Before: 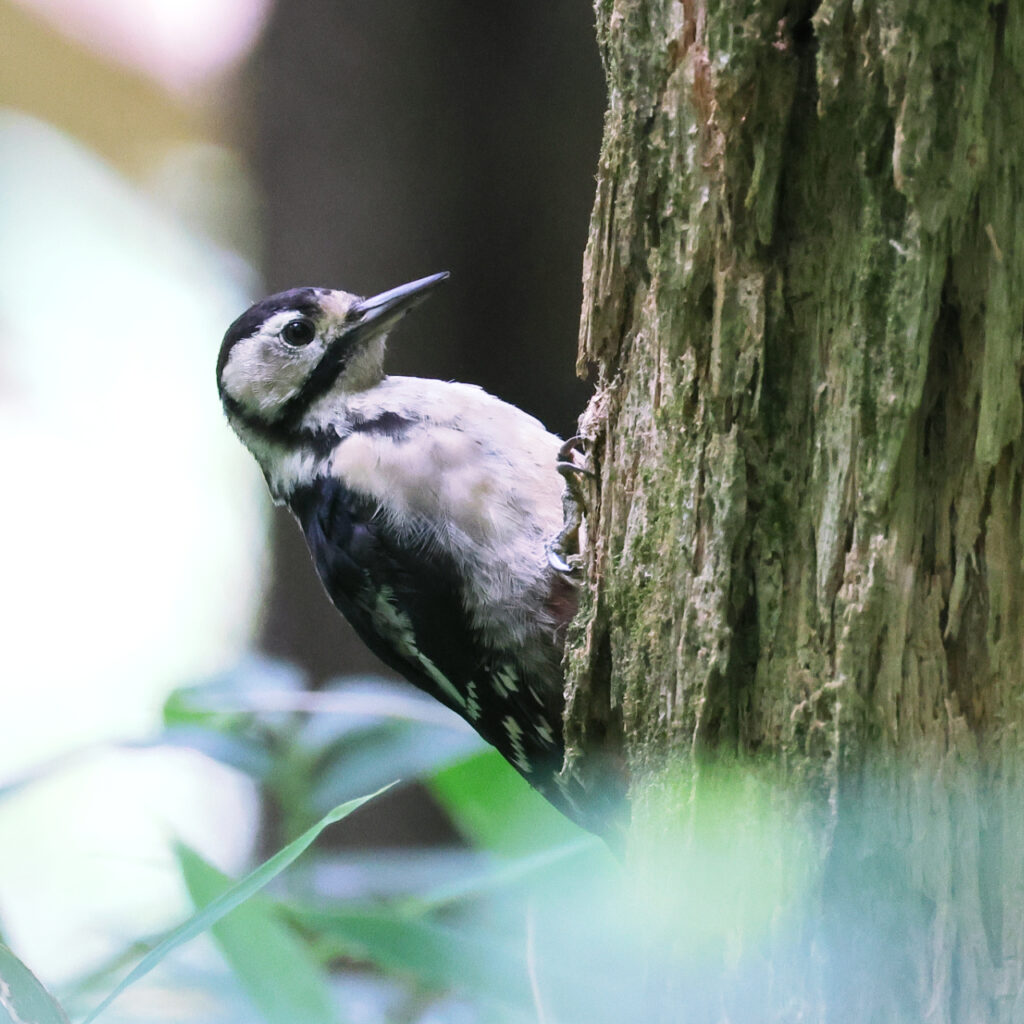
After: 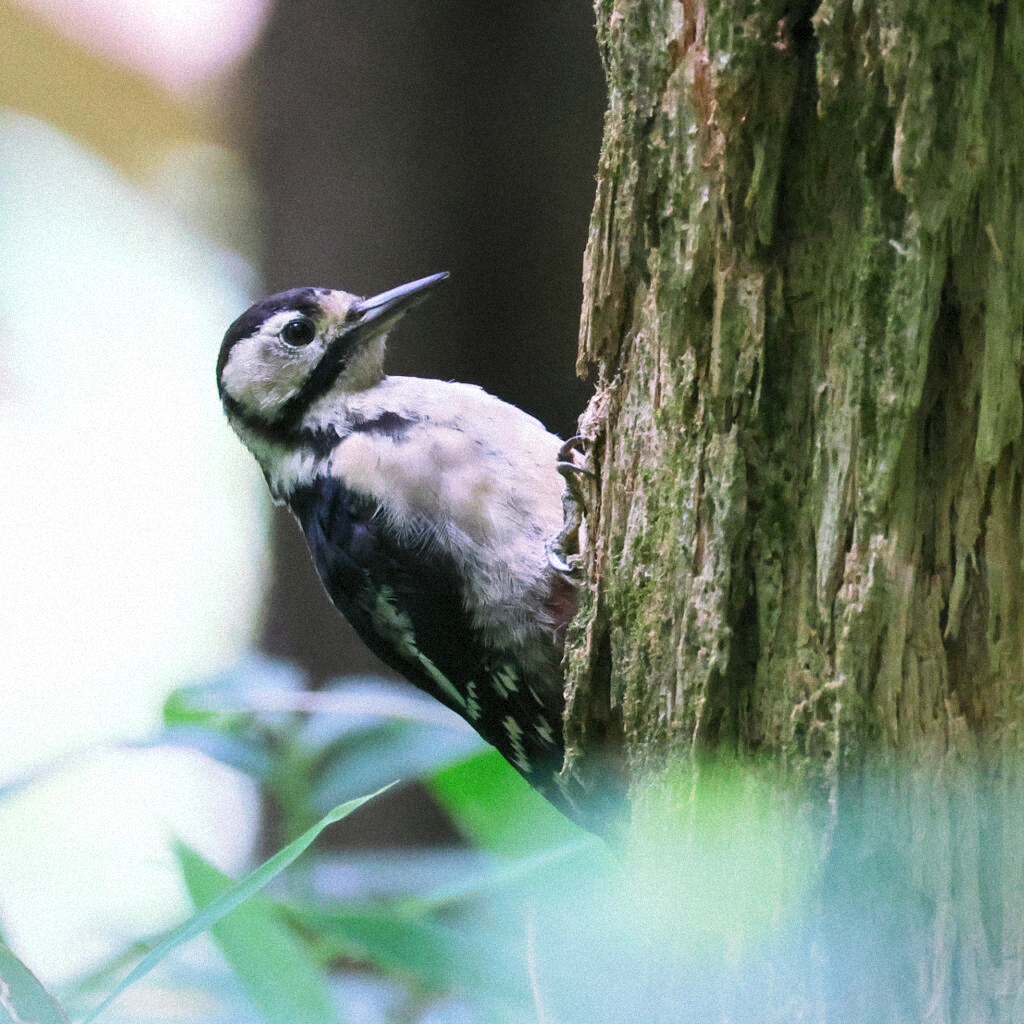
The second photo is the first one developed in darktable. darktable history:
contrast brightness saturation: contrast 0.04, saturation 0.16
grain: mid-tones bias 0%
